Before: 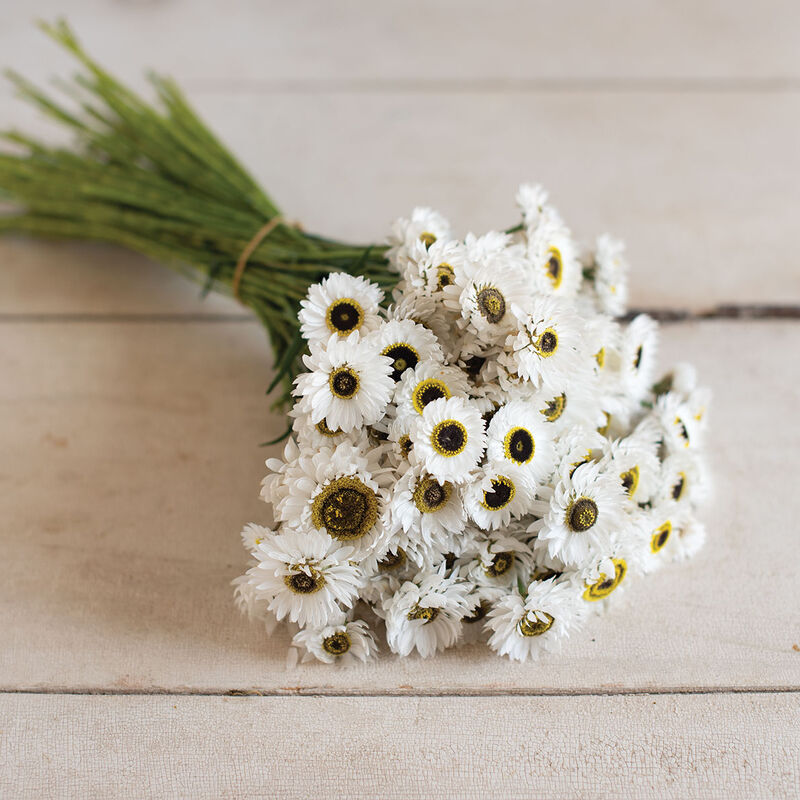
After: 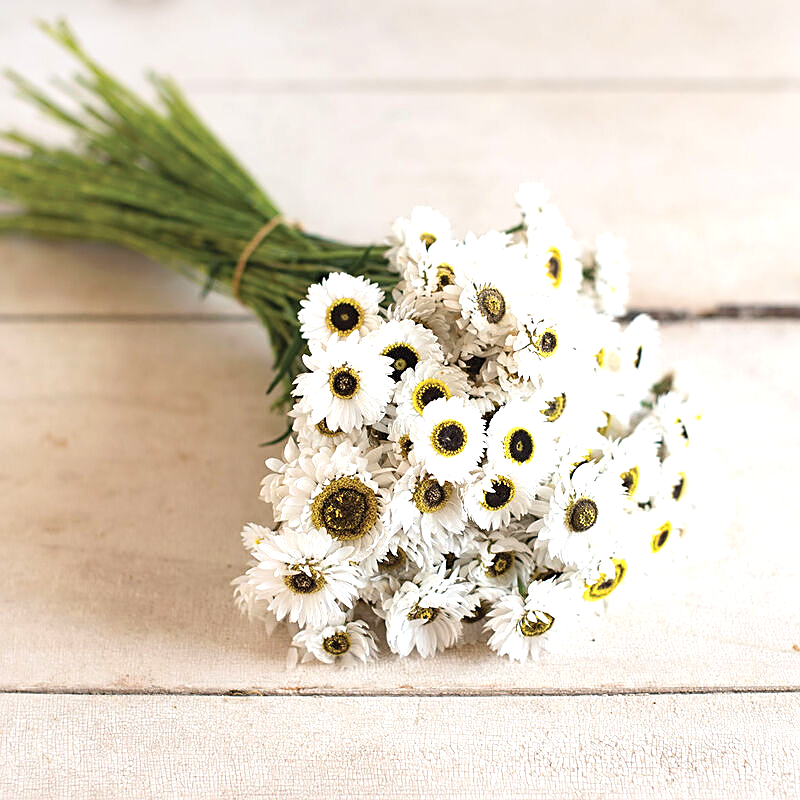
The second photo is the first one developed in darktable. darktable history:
levels: mode automatic, black 0.023%, white 99.97%, levels [0.062, 0.494, 0.925]
exposure: black level correction 0, exposure 0.7 EV, compensate exposure bias true, compensate highlight preservation false
sharpen: on, module defaults
tone curve: curves: ch0 [(0, 0) (0.003, 0.003) (0.011, 0.011) (0.025, 0.024) (0.044, 0.044) (0.069, 0.068) (0.1, 0.098) (0.136, 0.133) (0.177, 0.174) (0.224, 0.22) (0.277, 0.272) (0.335, 0.329) (0.399, 0.392) (0.468, 0.46) (0.543, 0.546) (0.623, 0.626) (0.709, 0.711) (0.801, 0.802) (0.898, 0.898) (1, 1)], preserve colors none
